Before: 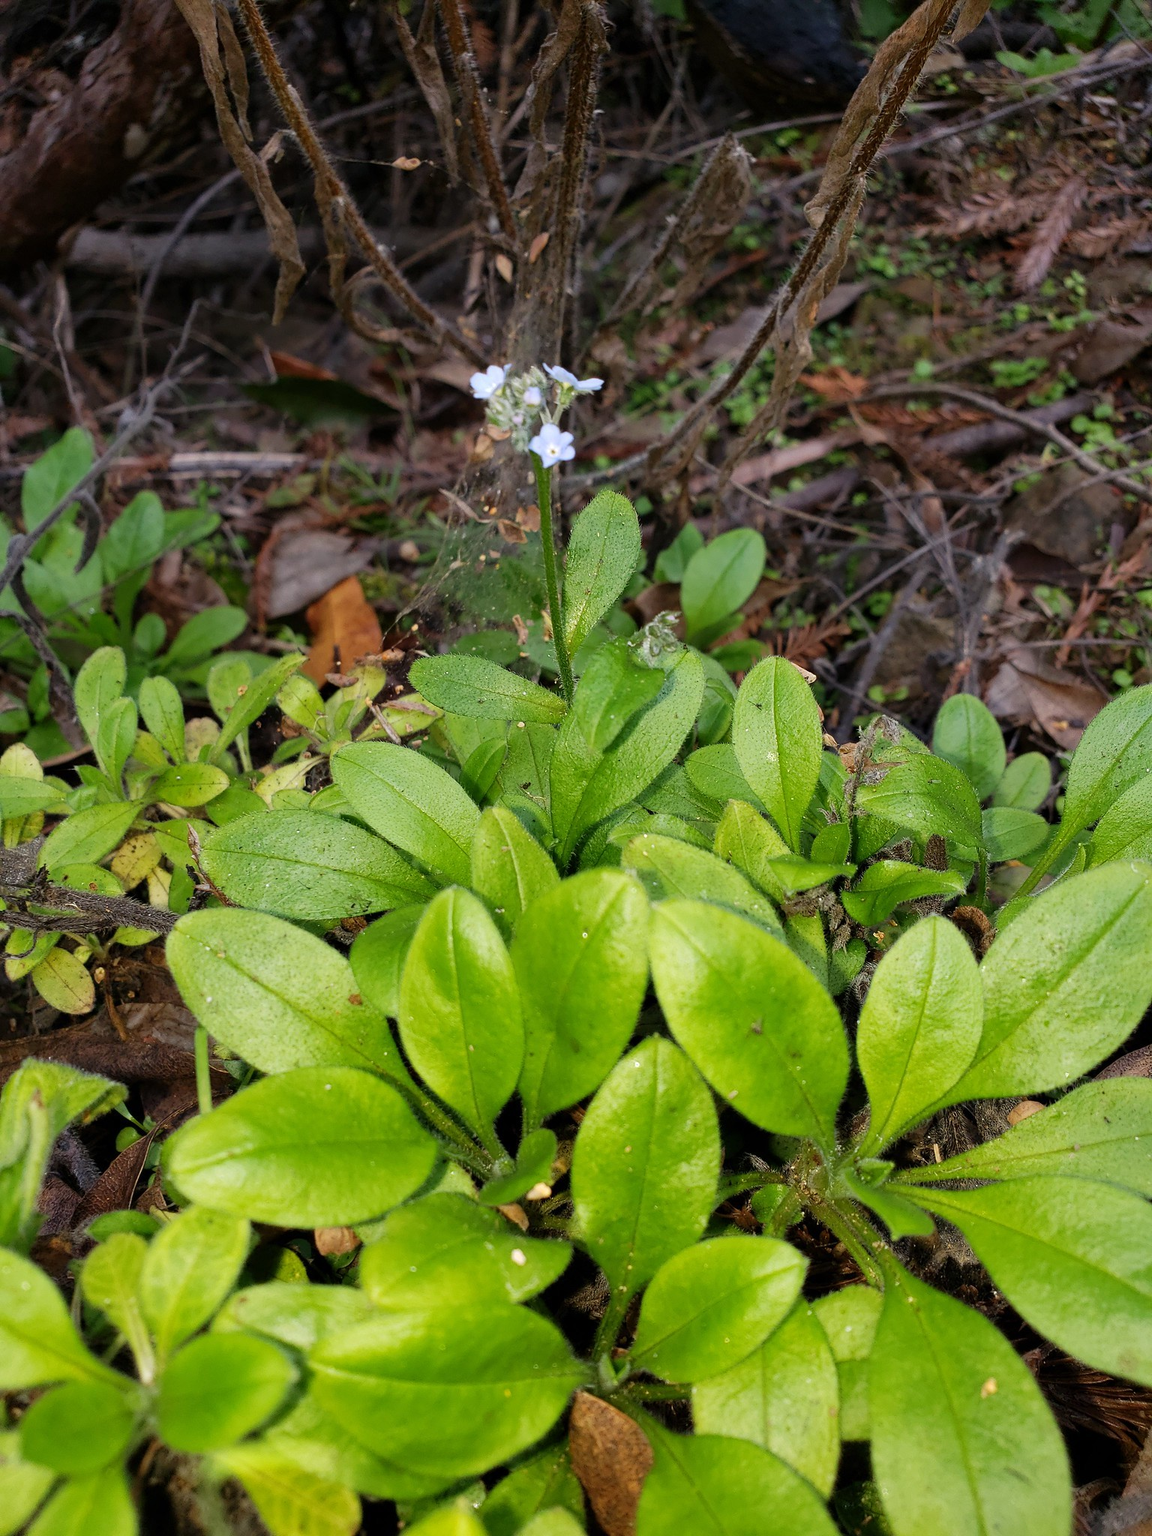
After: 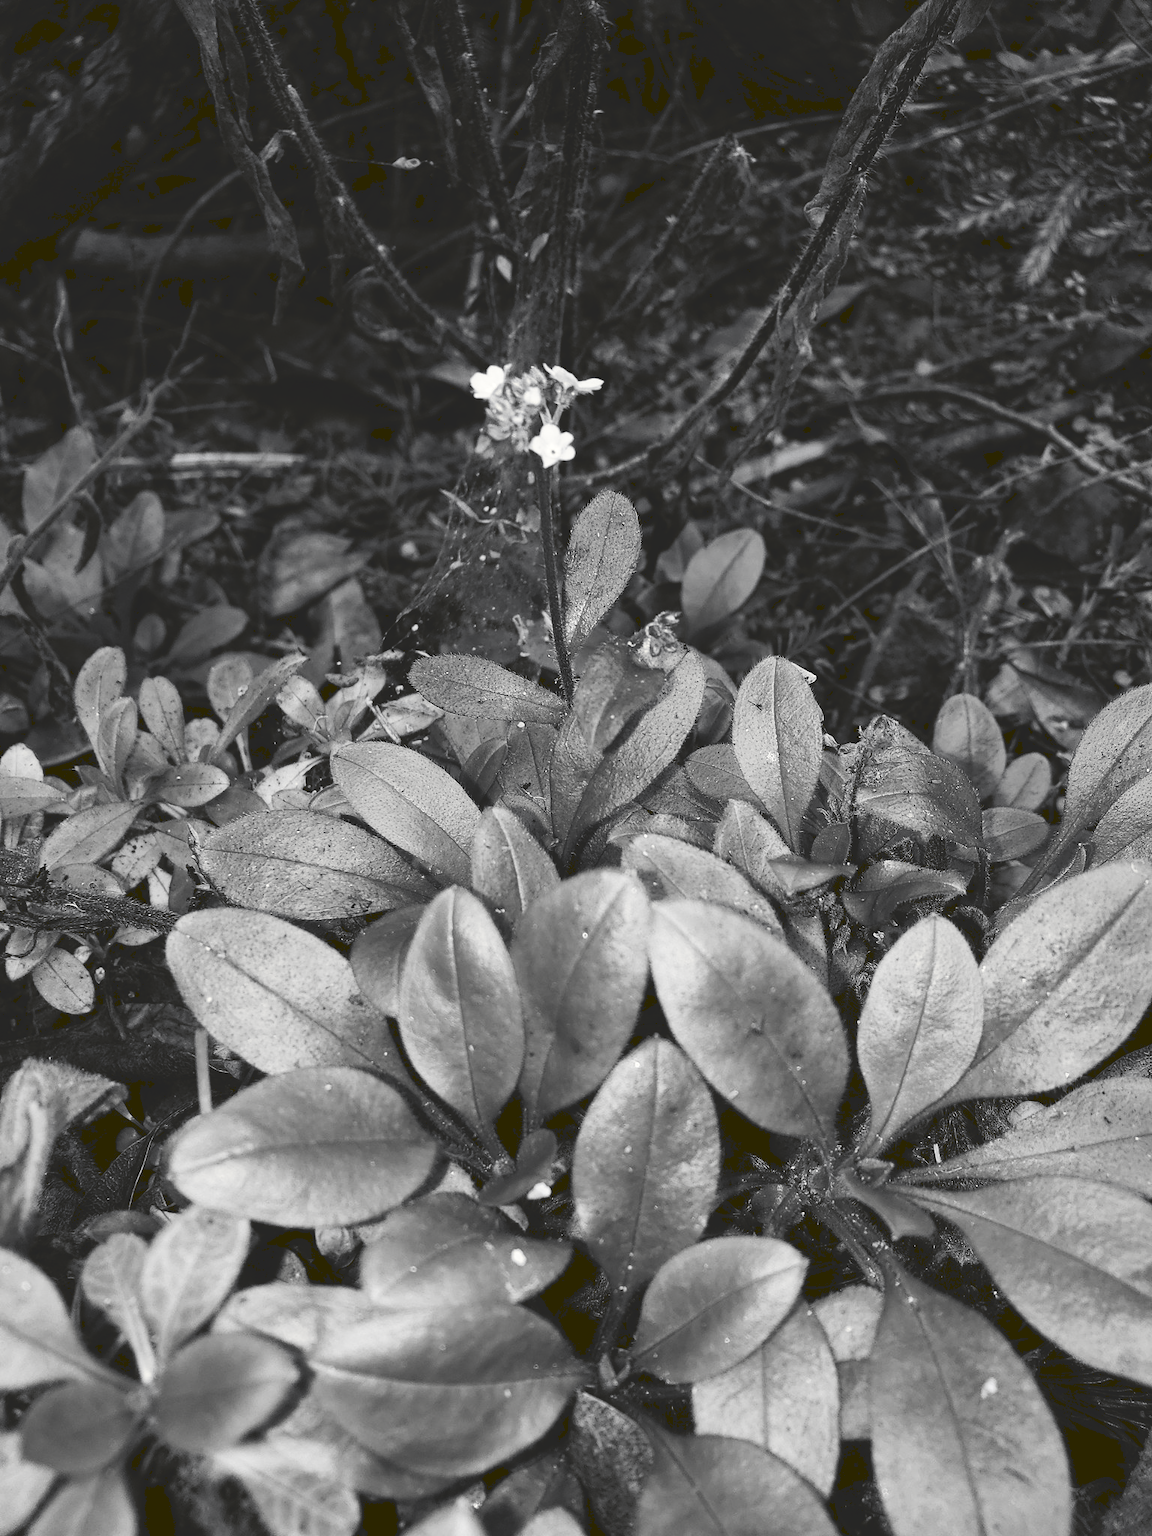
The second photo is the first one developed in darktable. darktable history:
tone curve: curves: ch0 [(0, 0) (0.003, 0.147) (0.011, 0.147) (0.025, 0.147) (0.044, 0.147) (0.069, 0.147) (0.1, 0.15) (0.136, 0.158) (0.177, 0.174) (0.224, 0.198) (0.277, 0.241) (0.335, 0.292) (0.399, 0.361) (0.468, 0.452) (0.543, 0.568) (0.623, 0.679) (0.709, 0.793) (0.801, 0.886) (0.898, 0.966) (1, 1)], preserve colors none
color look up table: target L [100, 89.53, 87.41, 82.17, 71.71, 62.97, 80.24, 61.7, 47.5, 54.24, 32.75, 13.23, 9.263, 200.46, 79.88, 70.73, 65.24, 60.94, 51.75, 44.82, 40.73, 25.32, 27.53, 23.07, 100, 77.34, 81.69, 78.07, 67.74, 76.98, 69.61, 77.71, 81.93, 48.04, 49.37, 45.63, 46.83, 45.09, 40.18, 19.4, 19.87, 11.26, 94.45, 86.7, 84.56, 62.46, 62.97, 47.77, 24.42], target a [-0.652, -0.003, -0.001, 0.001, 0.001, 0.001, 0, 0.001, 0.001, 0.001, 0, -0.133, -1.119, 0, 0, 0.001, 0.001, 0, 0.001, 0, 0.001, 0, 0, 0, -0.652, 0, 0, 0, 0.001, 0, 0, 0, 0.001 ×7, 0, 0, -0.135, -0.291, -0.002, -0.001, 0.001, 0.001, 0.001, 0], target b [8.393, 0.026, 0.002, -0.006, -0.005, -0.005, 0.002, -0.005, -0.005, -0.005, -0.001, 1.693, 15.02, 0, 0.002, -0.005, -0.005, 0.001, -0.005, -0.001, -0.005, -0.001, -0.001, -0.001, 8.393, 0.002, 0.002, 0.002, -0.005, 0.002, 0.002, 0.002, -0.006, -0.005, -0.005, -0.005, -0.007, -0.005, -0.005, -0.001, 0, 1.724, 3.646, 0.025, 0.003, -0.005, -0.005, -0.005, 0.006], num patches 49
